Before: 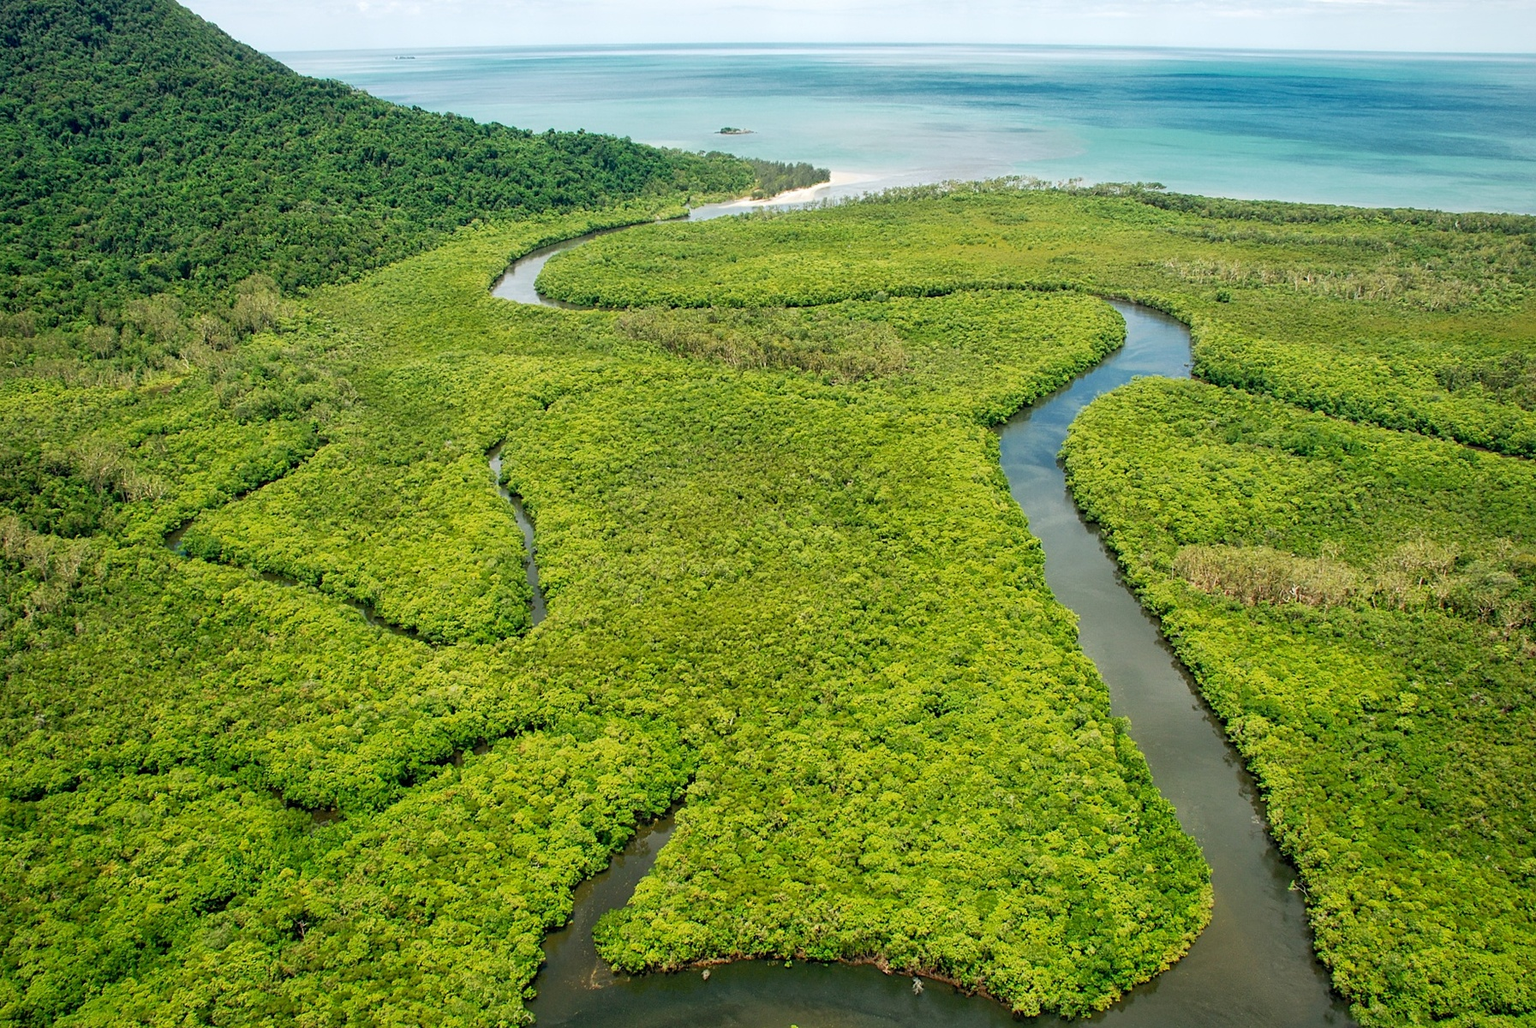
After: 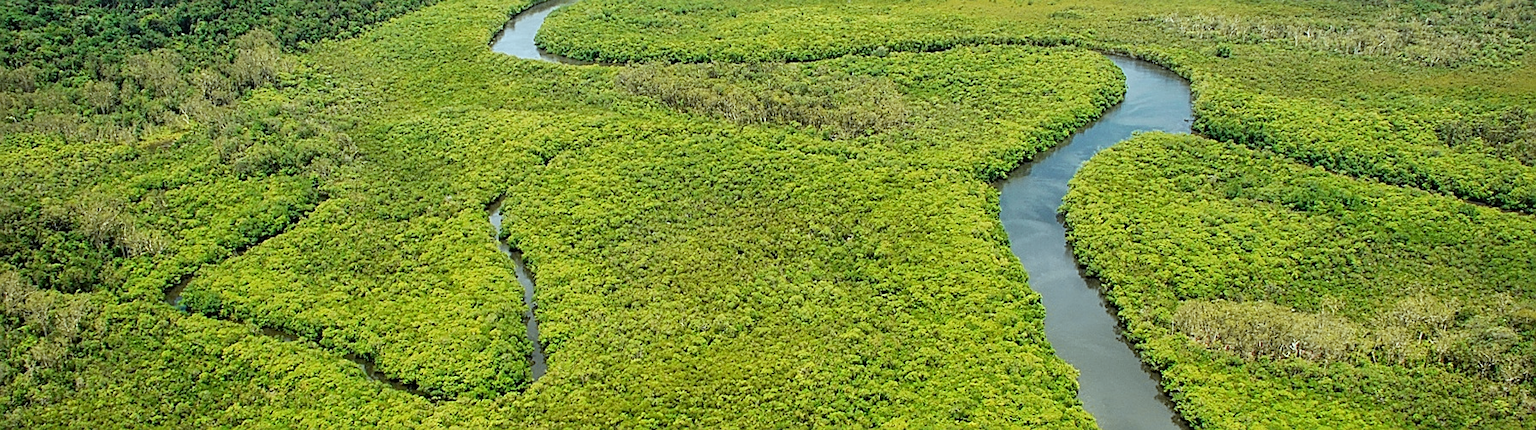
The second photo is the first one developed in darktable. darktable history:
sharpen: on, module defaults
tone curve: curves: ch0 [(0, 0.012) (0.036, 0.035) (0.274, 0.288) (0.504, 0.536) (0.844, 0.84) (1, 0.983)]; ch1 [(0, 0) (0.389, 0.403) (0.462, 0.486) (0.499, 0.498) (0.511, 0.502) (0.536, 0.547) (0.579, 0.578) (0.626, 0.645) (0.749, 0.781) (1, 1)]; ch2 [(0, 0) (0.457, 0.486) (0.5, 0.5) (0.557, 0.561) (0.614, 0.622) (0.704, 0.732) (1, 1)], color space Lab, independent channels, preserve colors none
crop and rotate: top 23.84%, bottom 34.294%
color correction: highlights a* -10.04, highlights b* -10.37
